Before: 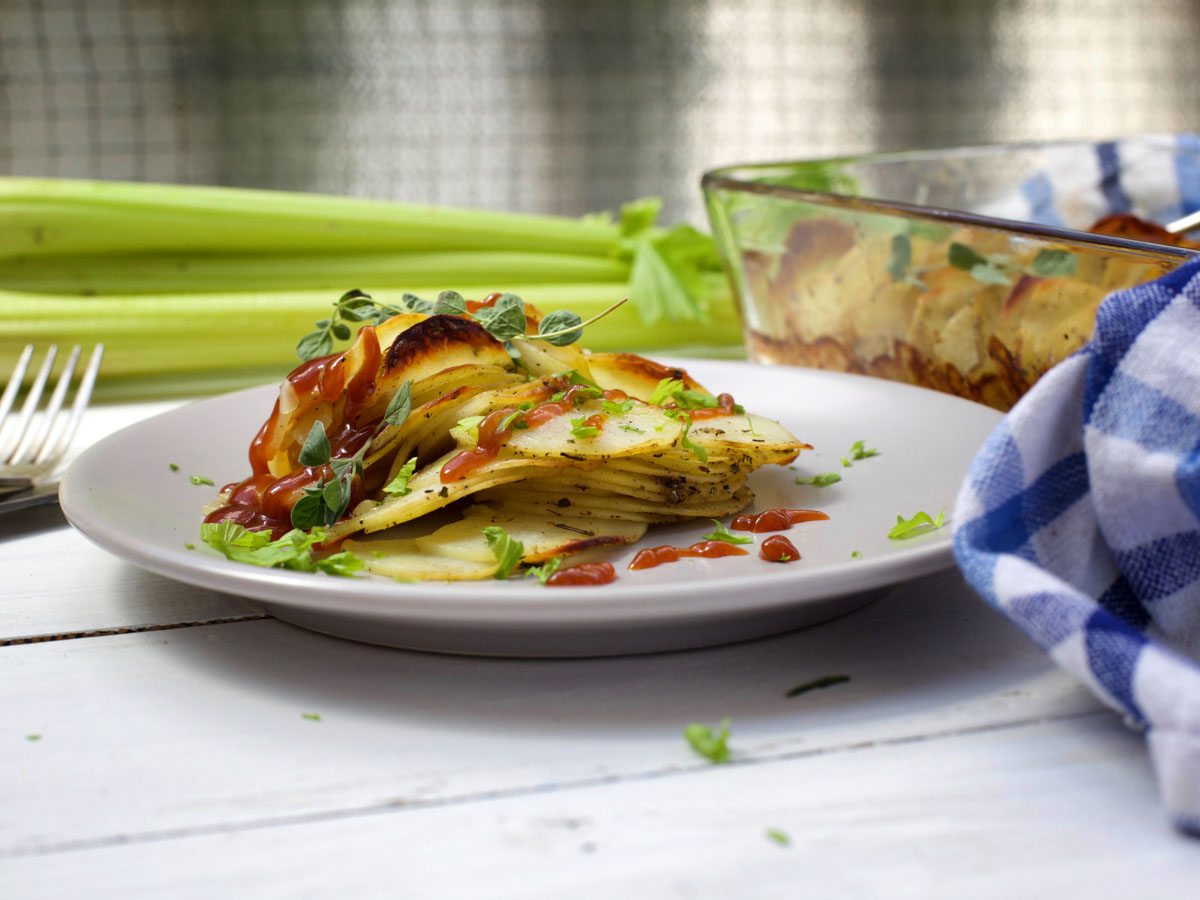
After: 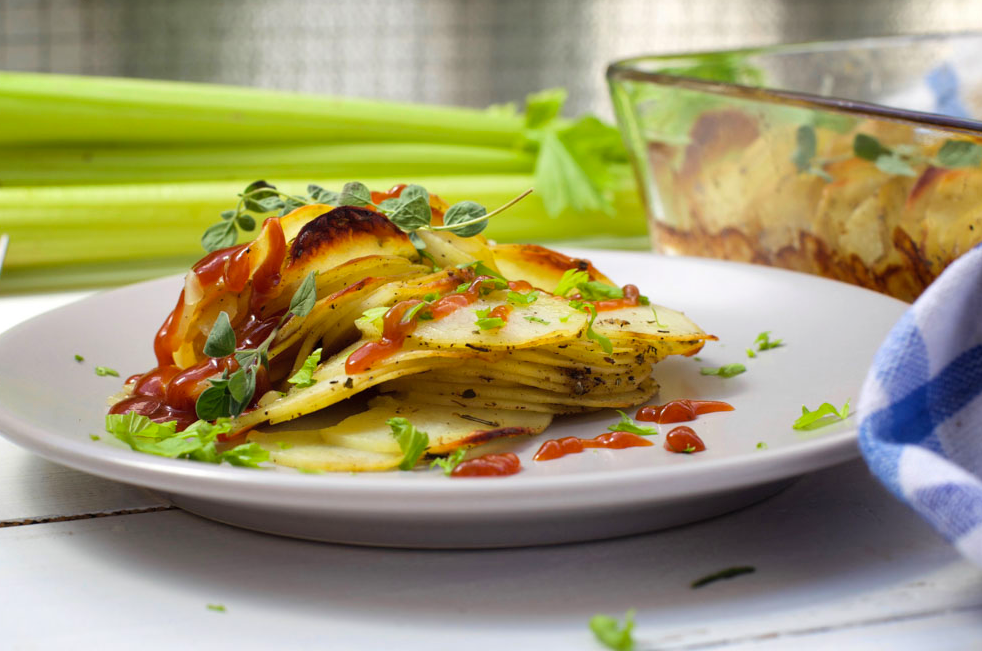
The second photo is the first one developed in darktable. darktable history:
contrast brightness saturation: contrast 0.032, brightness 0.057, saturation 0.134
crop: left 7.926%, top 12.148%, right 10.187%, bottom 15.438%
